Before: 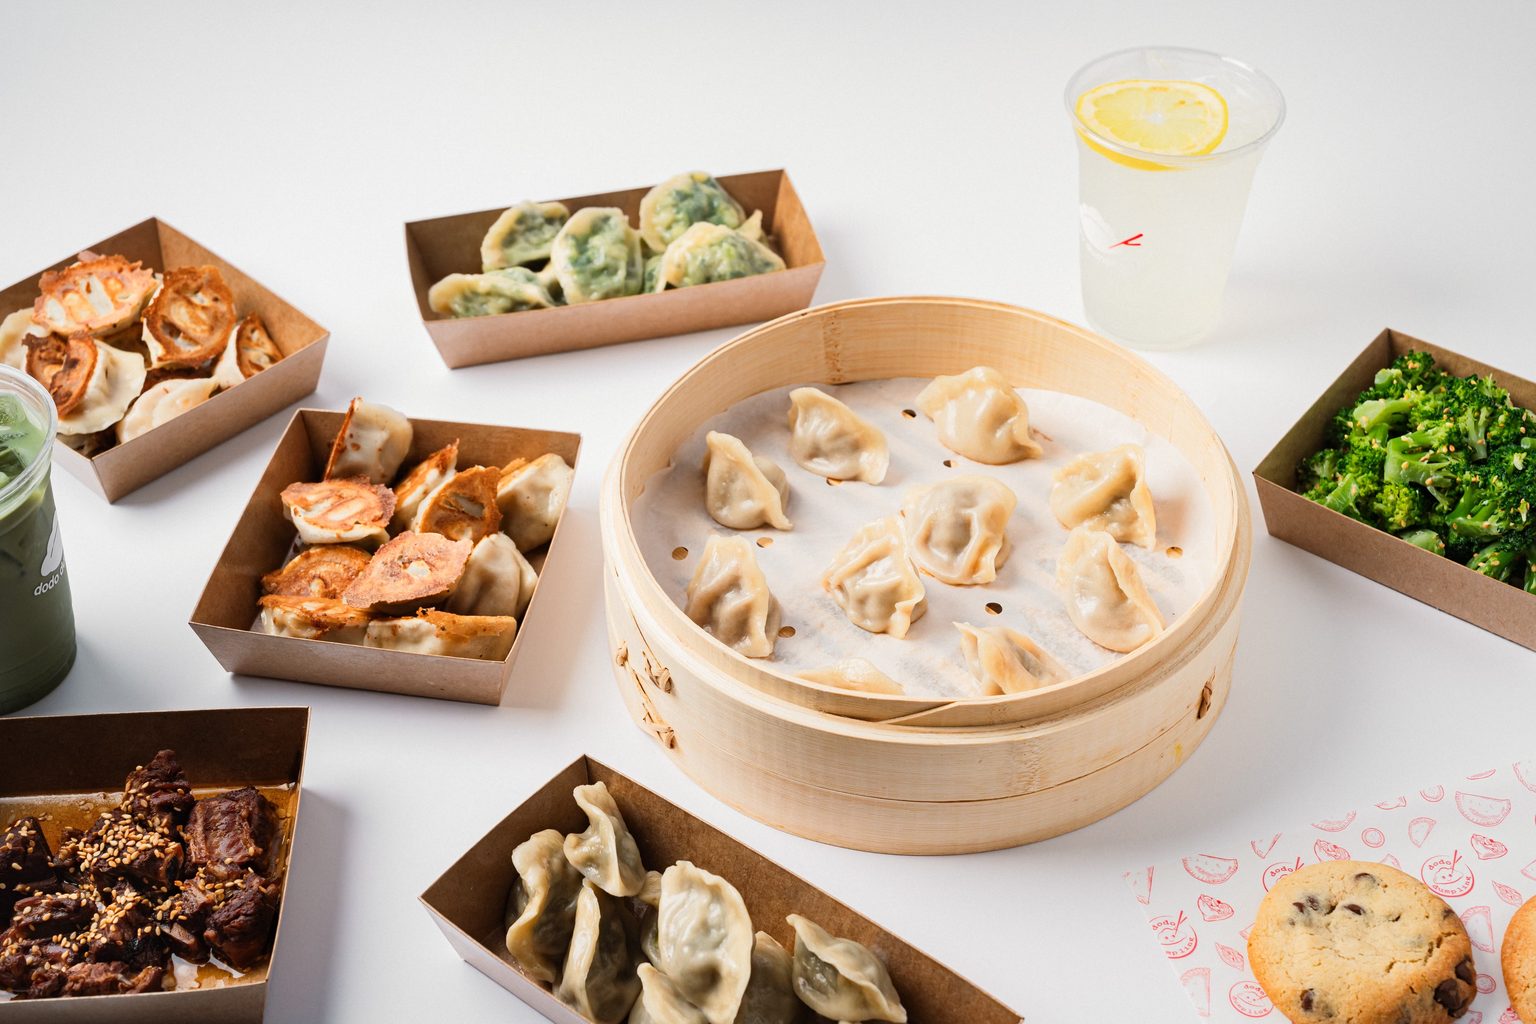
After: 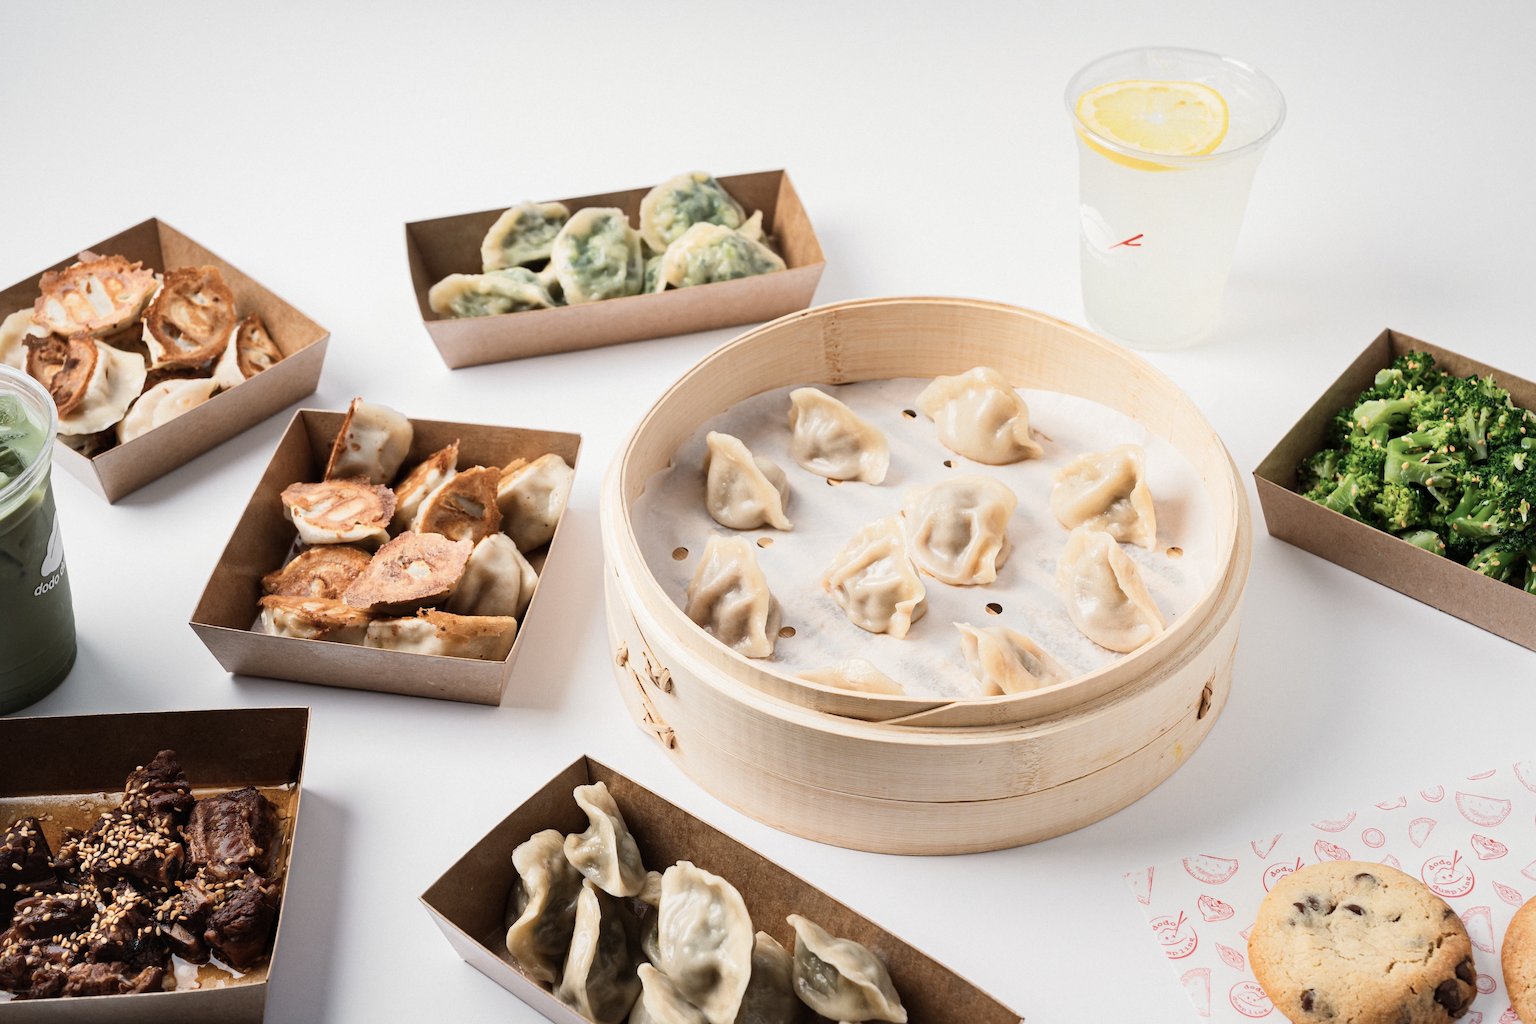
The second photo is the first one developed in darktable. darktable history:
contrast brightness saturation: contrast 0.095, saturation -0.296
